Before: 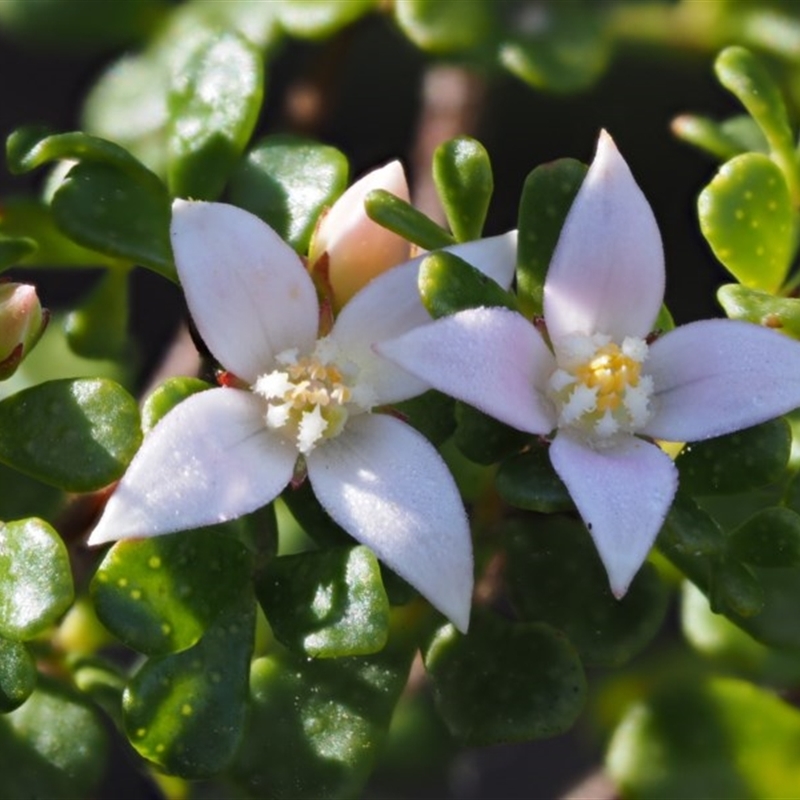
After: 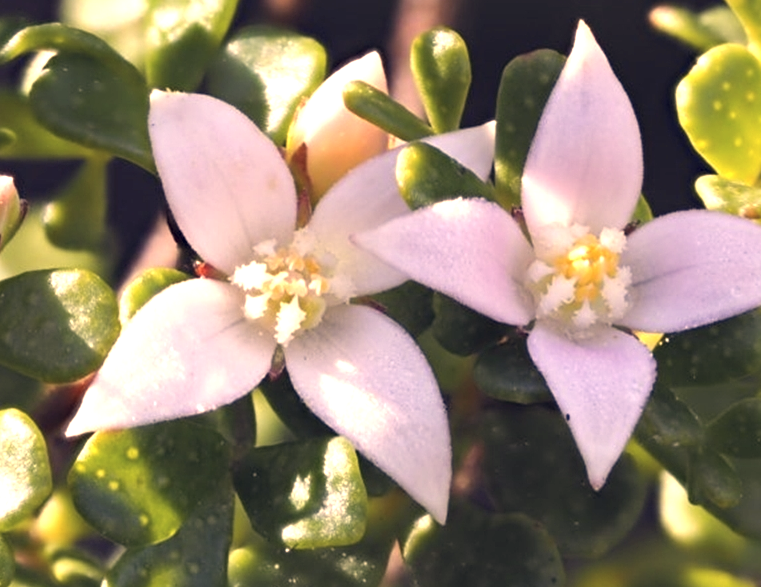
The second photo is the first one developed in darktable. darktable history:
color correction: highlights a* 20.17, highlights b* 26.83, shadows a* 3.46, shadows b* -17.65, saturation 0.752
sharpen: amount 0.215
crop and rotate: left 2.797%, top 13.717%, right 2.038%, bottom 12.811%
exposure: black level correction 0, exposure 0.894 EV, compensate exposure bias true, compensate highlight preservation false
